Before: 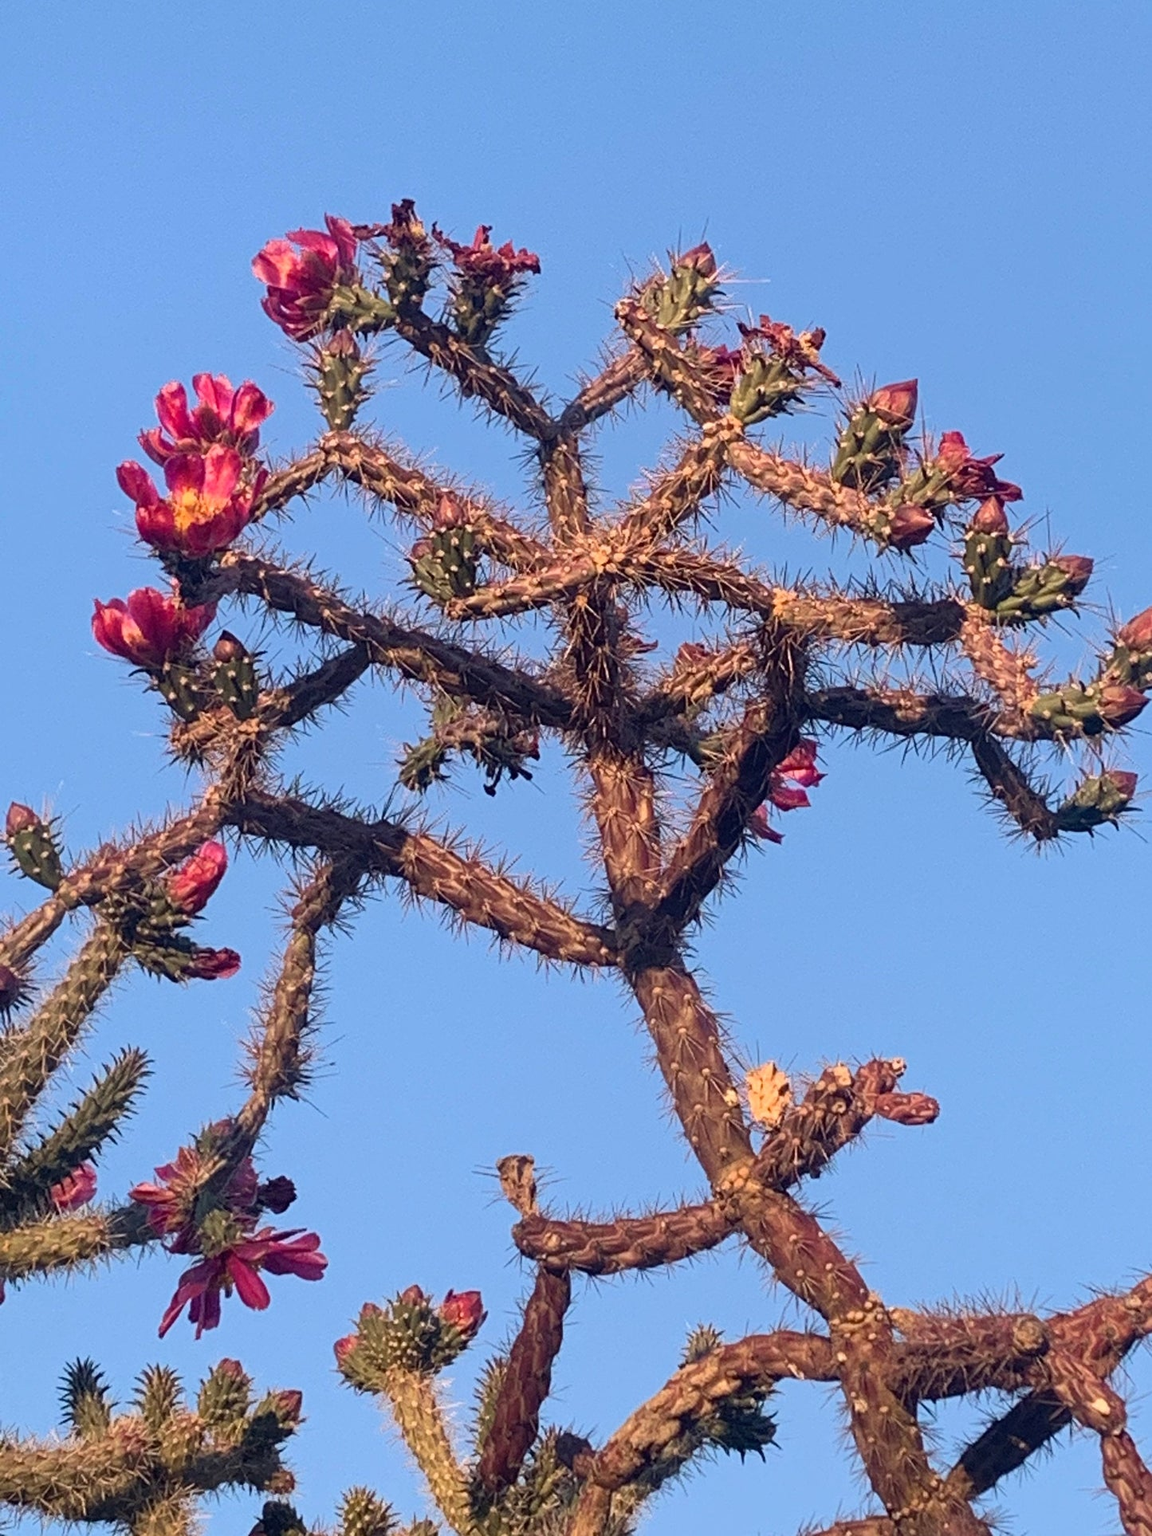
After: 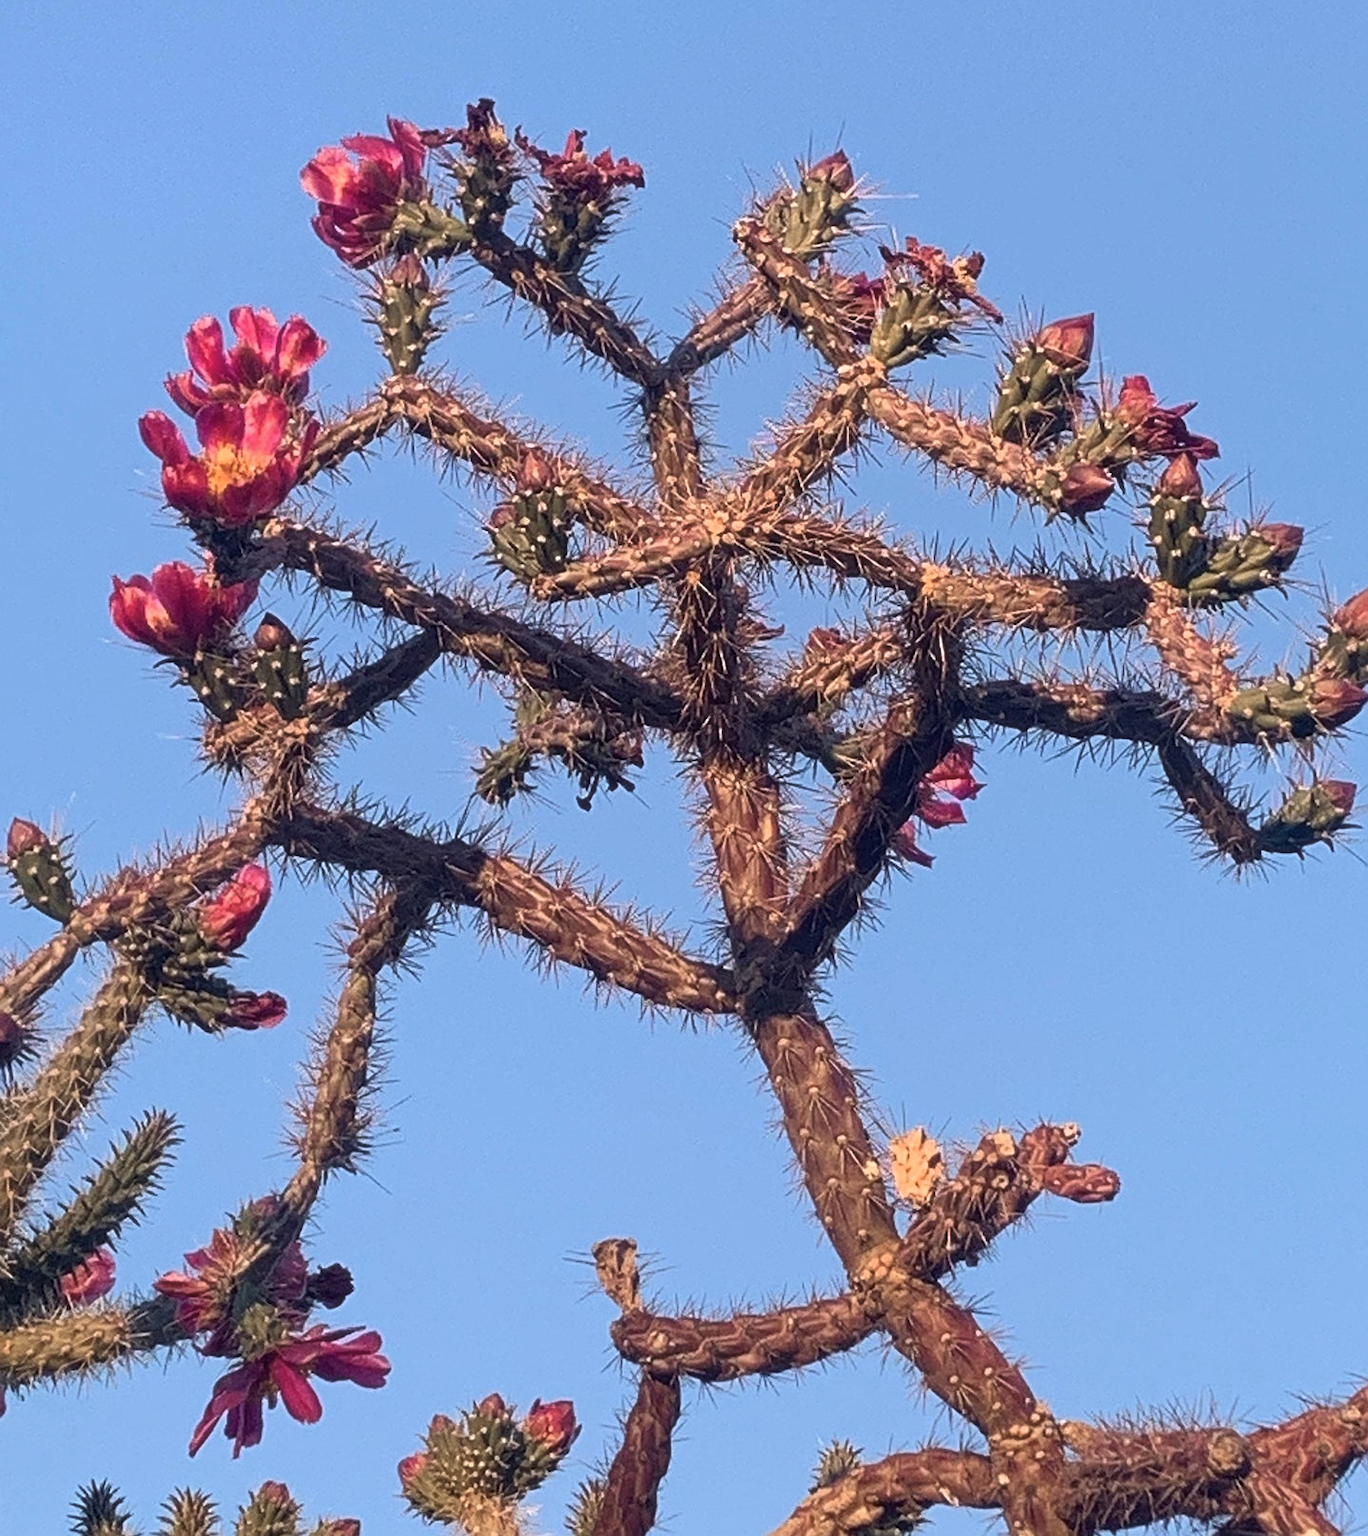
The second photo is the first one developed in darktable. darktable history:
soften: size 10%, saturation 50%, brightness 0.2 EV, mix 10%
crop: top 7.625%, bottom 8.027%
color zones: curves: ch2 [(0, 0.5) (0.143, 0.5) (0.286, 0.416) (0.429, 0.5) (0.571, 0.5) (0.714, 0.5) (0.857, 0.5) (1, 0.5)]
sharpen: on, module defaults
